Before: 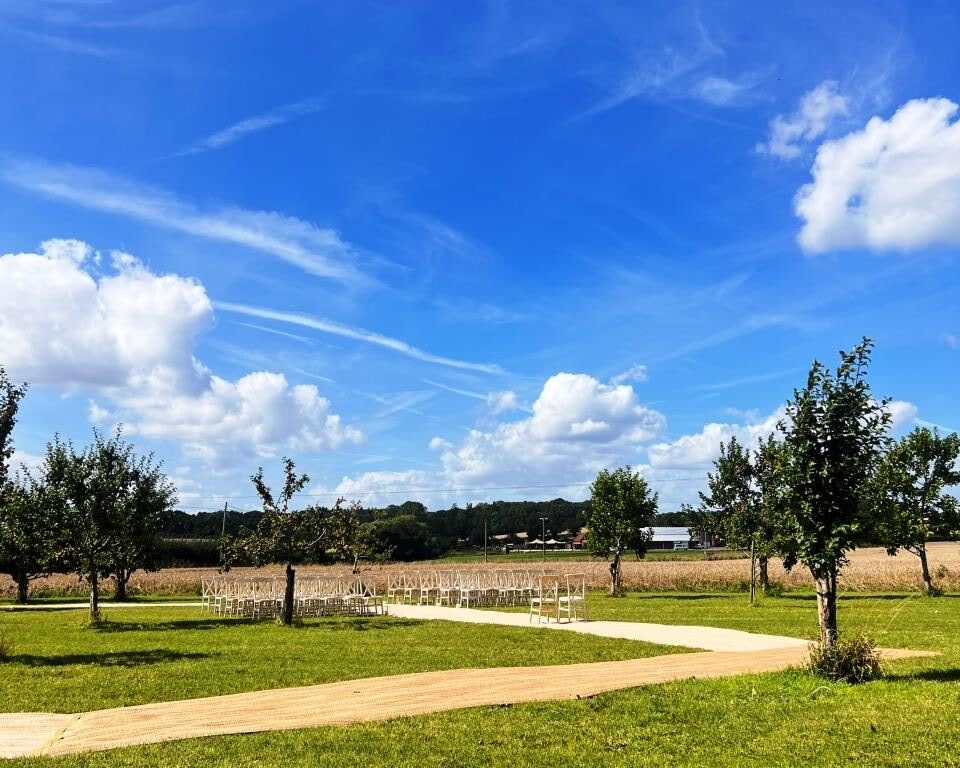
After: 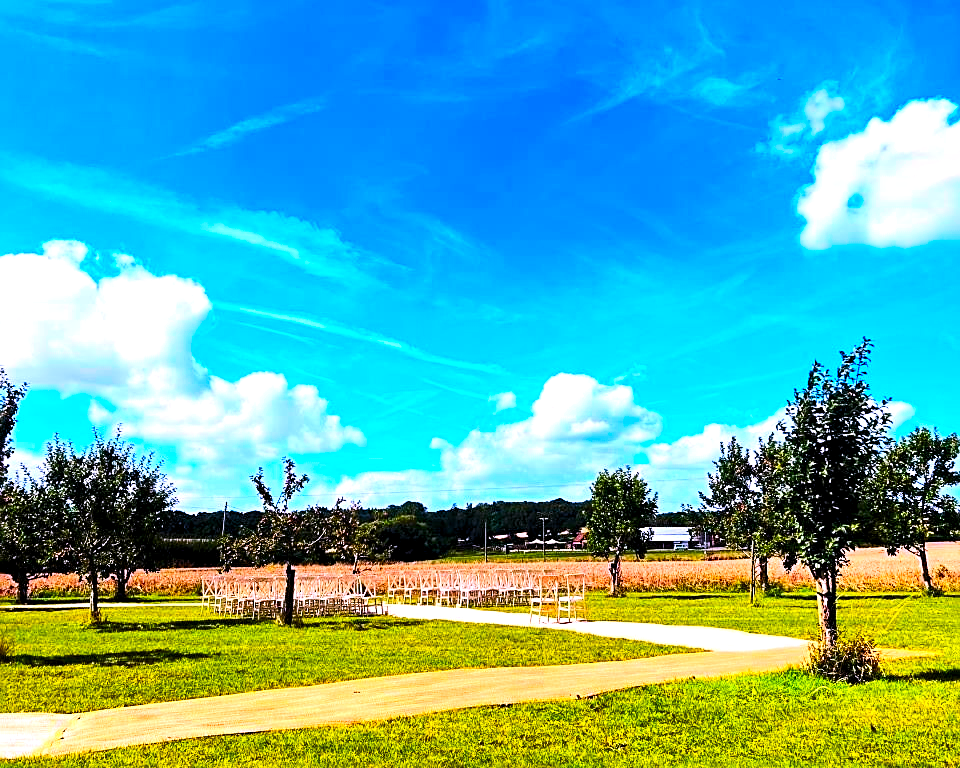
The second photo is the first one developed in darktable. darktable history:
exposure: exposure 0.507 EV, compensate highlight preservation false
levels: levels [0.026, 0.507, 0.987]
sharpen: on, module defaults
white balance: red 1.042, blue 1.17
contrast brightness saturation: contrast 0.26, brightness 0.02, saturation 0.87
